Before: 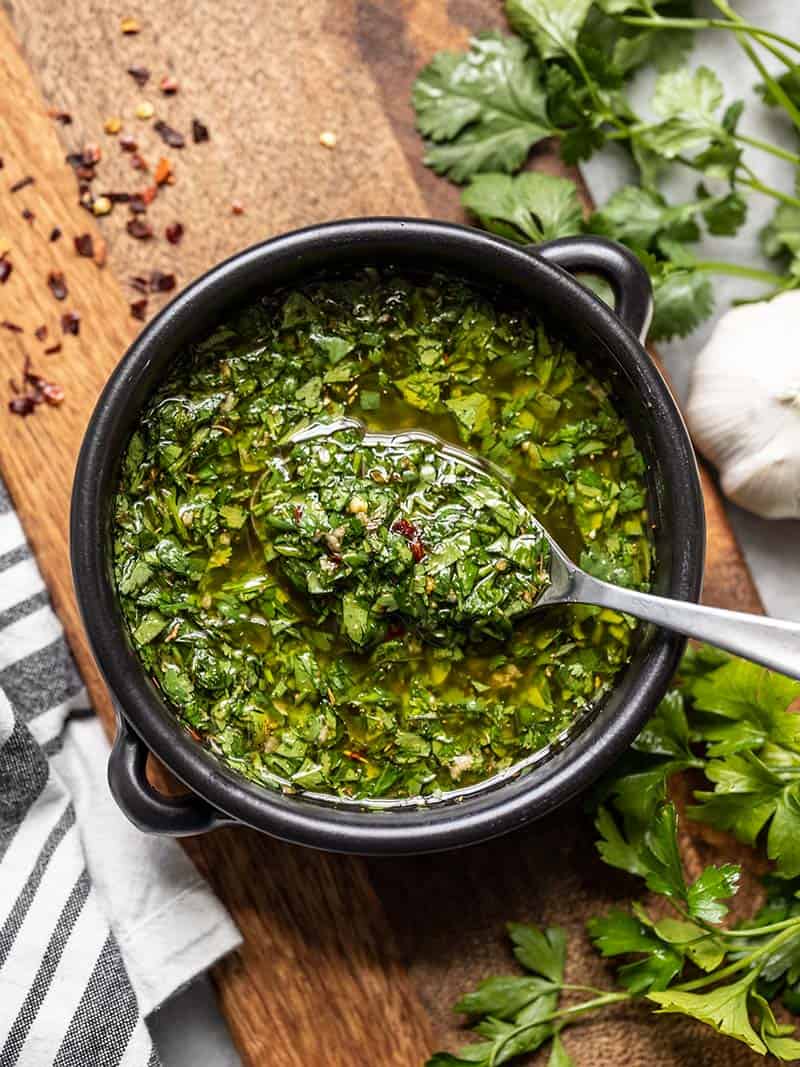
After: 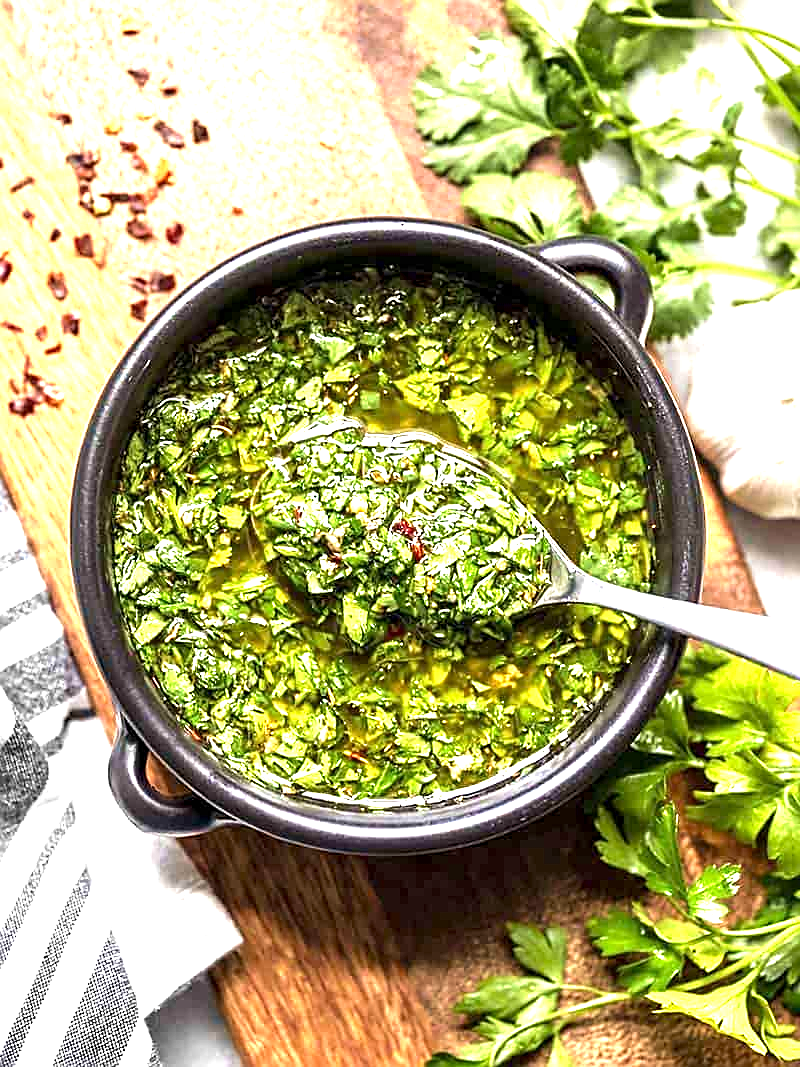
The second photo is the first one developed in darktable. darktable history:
velvia: on, module defaults
exposure: black level correction 0.001, exposure 1.652 EV, compensate exposure bias true, compensate highlight preservation false
sharpen: on, module defaults
